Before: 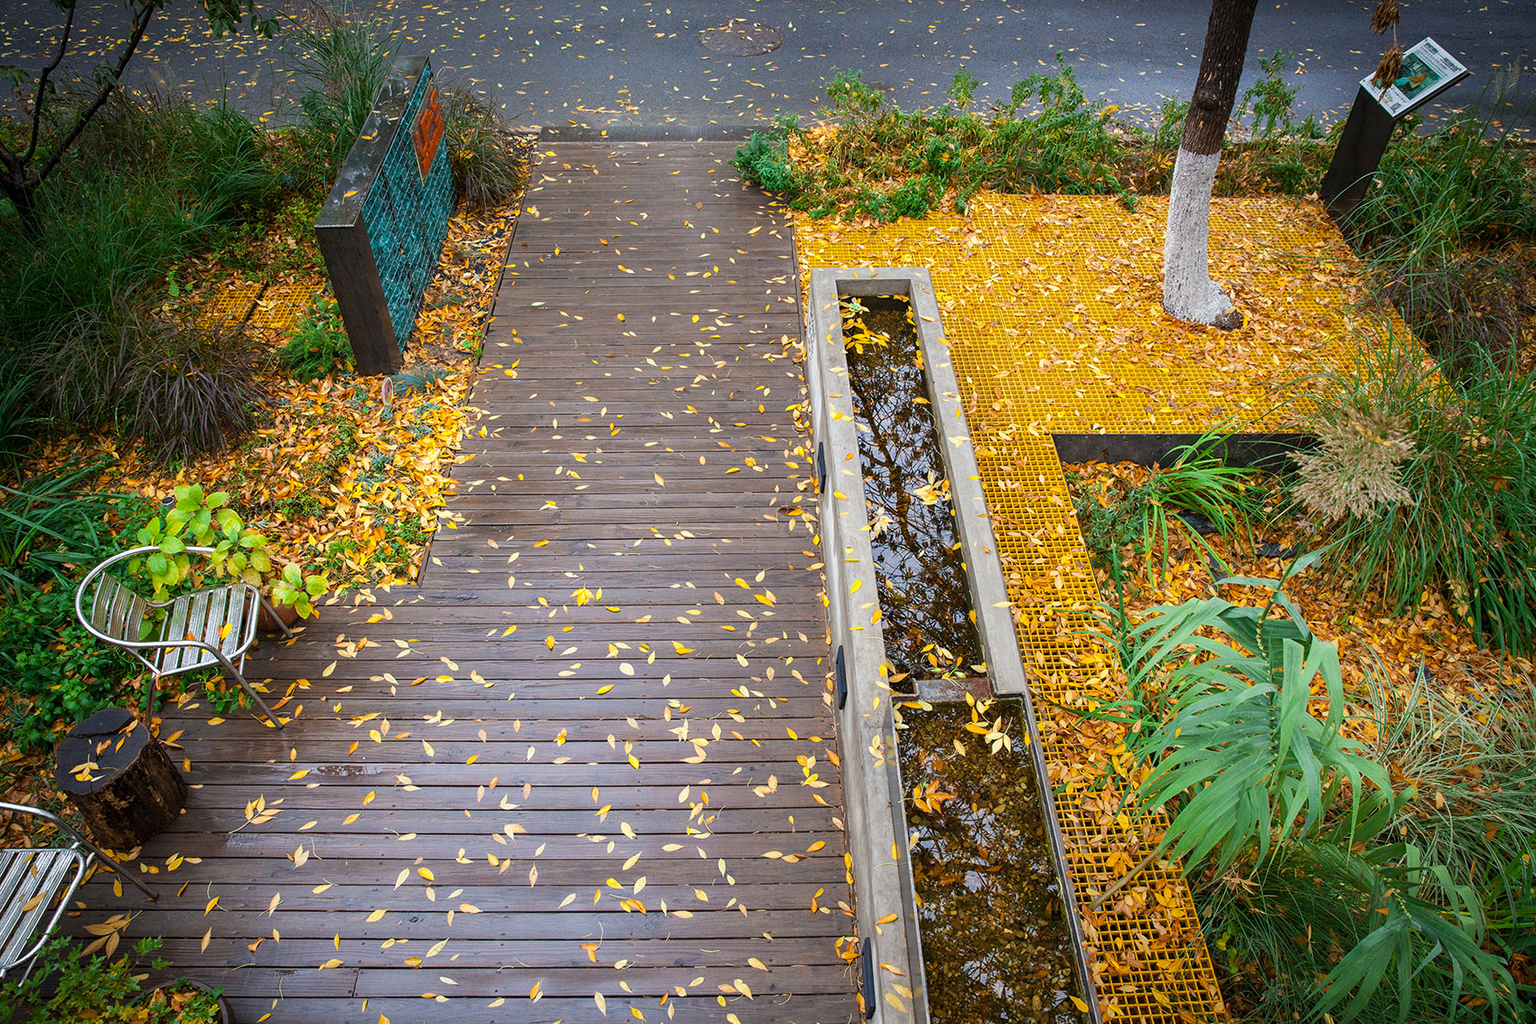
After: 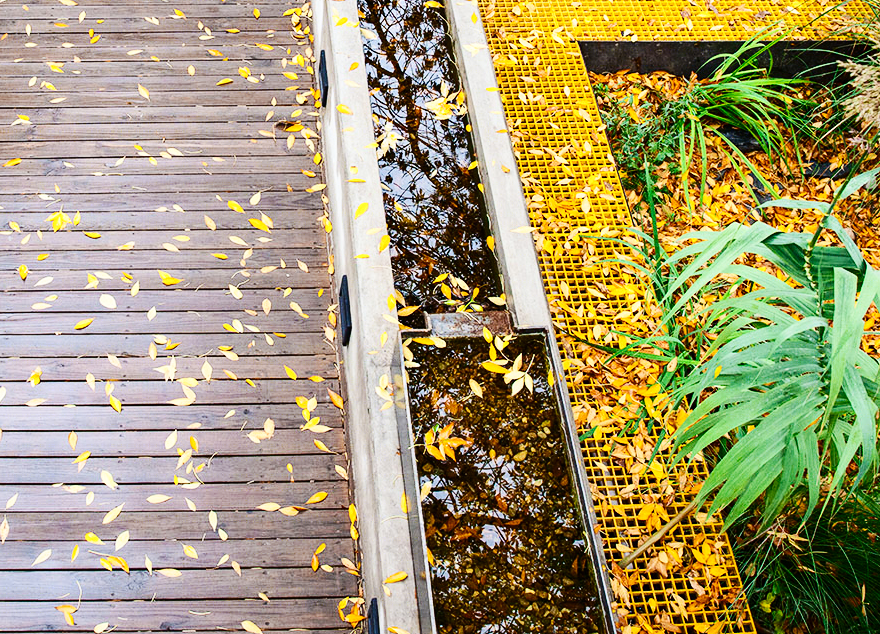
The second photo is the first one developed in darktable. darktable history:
contrast brightness saturation: contrast 0.22
crop: left 34.479%, top 38.822%, right 13.718%, bottom 5.172%
levels: mode automatic, gray 50.8%
base curve: curves: ch0 [(0, 0) (0.032, 0.025) (0.121, 0.166) (0.206, 0.329) (0.605, 0.79) (1, 1)], preserve colors none
